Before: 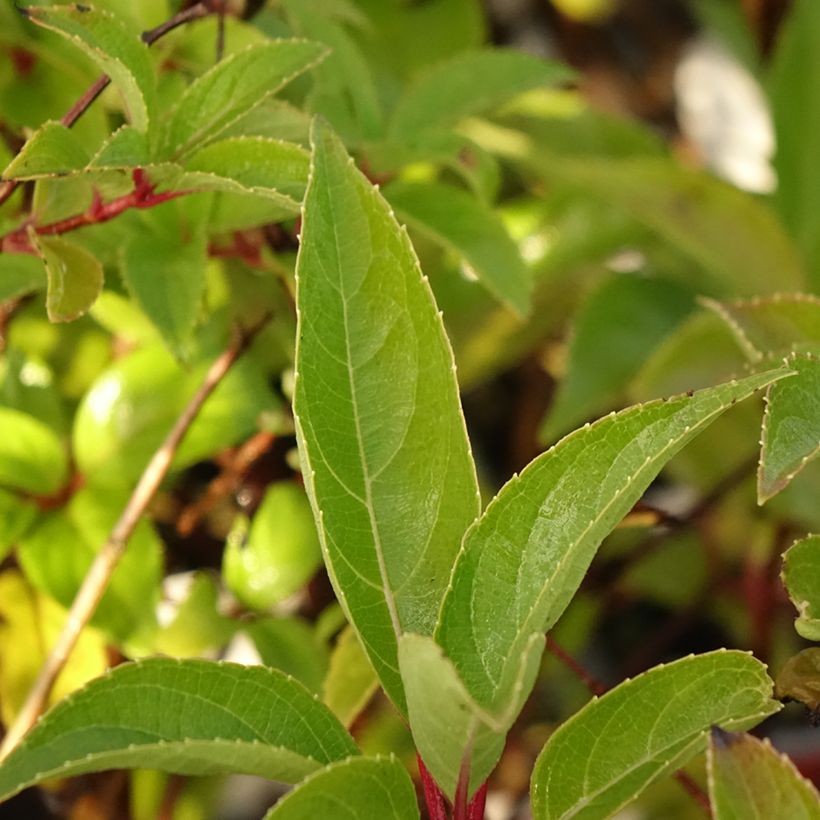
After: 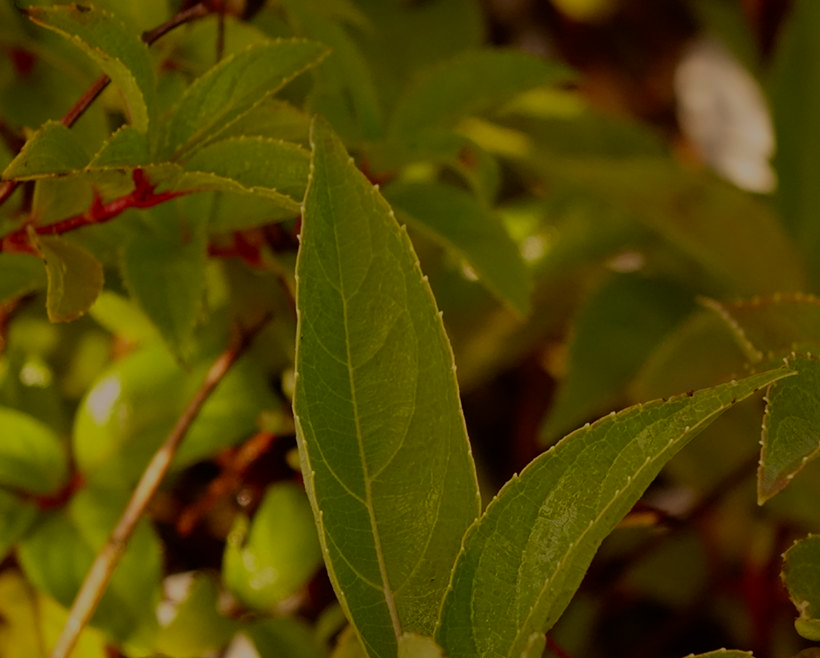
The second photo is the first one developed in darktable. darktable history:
contrast brightness saturation: contrast 0.08, saturation 0.2
rgb levels: mode RGB, independent channels, levels [[0, 0.5, 1], [0, 0.521, 1], [0, 0.536, 1]]
crop: bottom 19.644%
exposure: exposure -1.468 EV, compensate highlight preservation false
